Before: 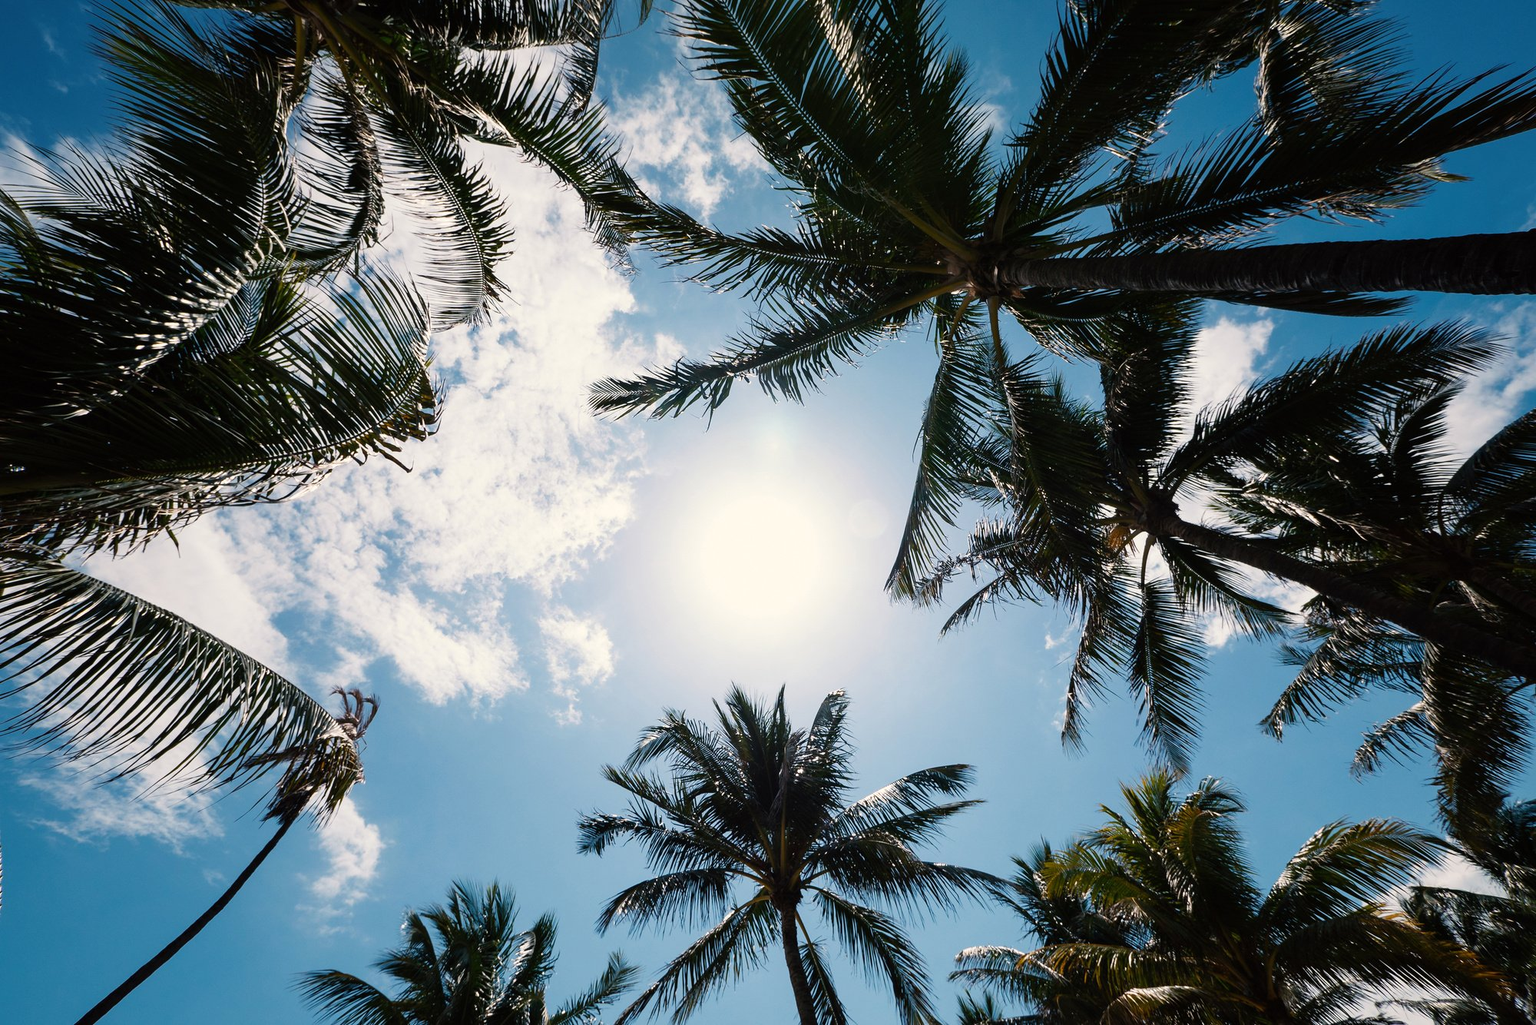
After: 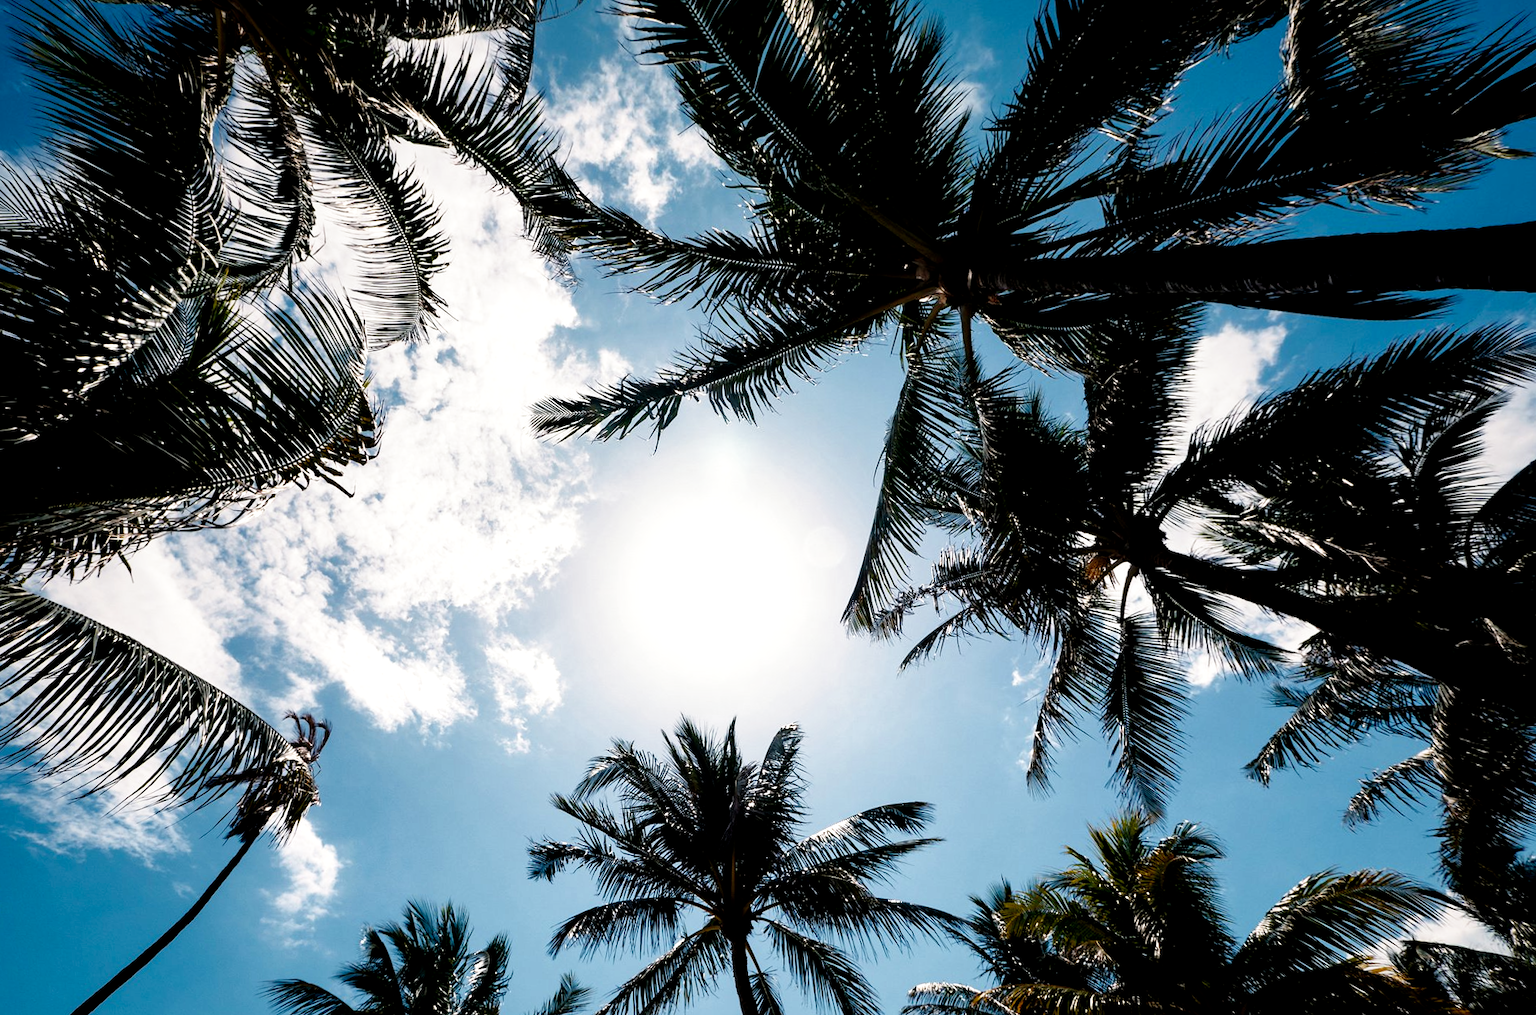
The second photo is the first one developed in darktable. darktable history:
local contrast: mode bilateral grid, contrast 20, coarseness 100, detail 150%, midtone range 0.2
filmic rgb: black relative exposure -8.7 EV, white relative exposure 2.7 EV, threshold 3 EV, target black luminance 0%, hardness 6.25, latitude 75%, contrast 1.325, highlights saturation mix -5%, preserve chrominance no, color science v5 (2021), iterations of high-quality reconstruction 0, enable highlight reconstruction true
rotate and perspective: rotation 0.062°, lens shift (vertical) 0.115, lens shift (horizontal) -0.133, crop left 0.047, crop right 0.94, crop top 0.061, crop bottom 0.94
